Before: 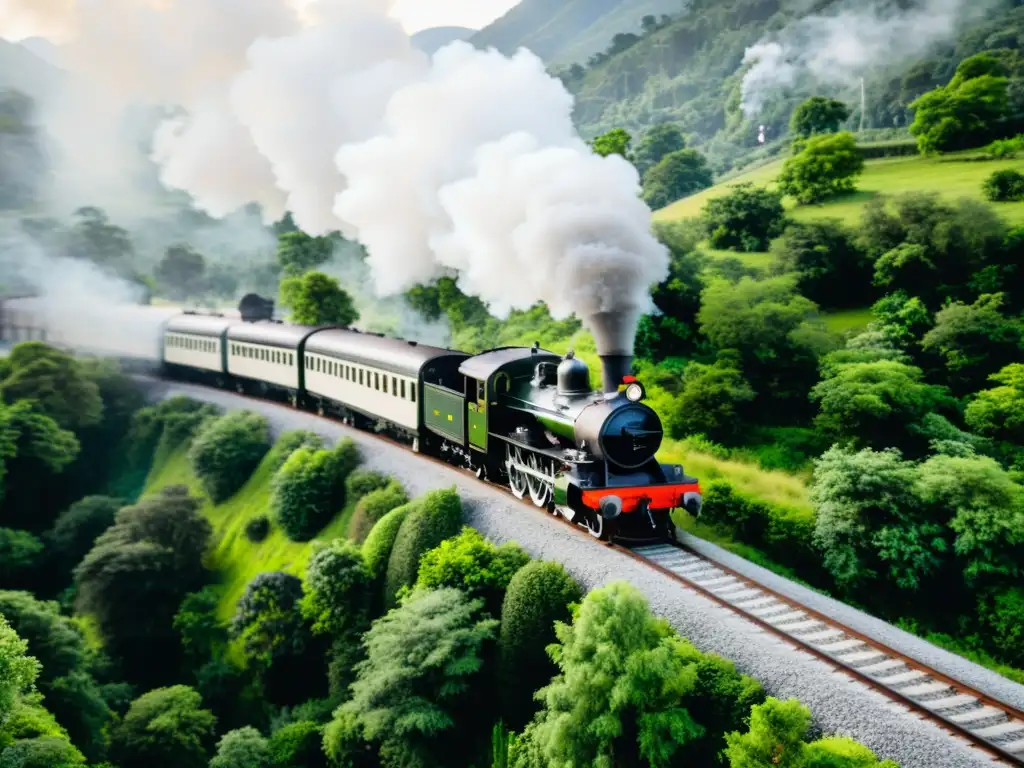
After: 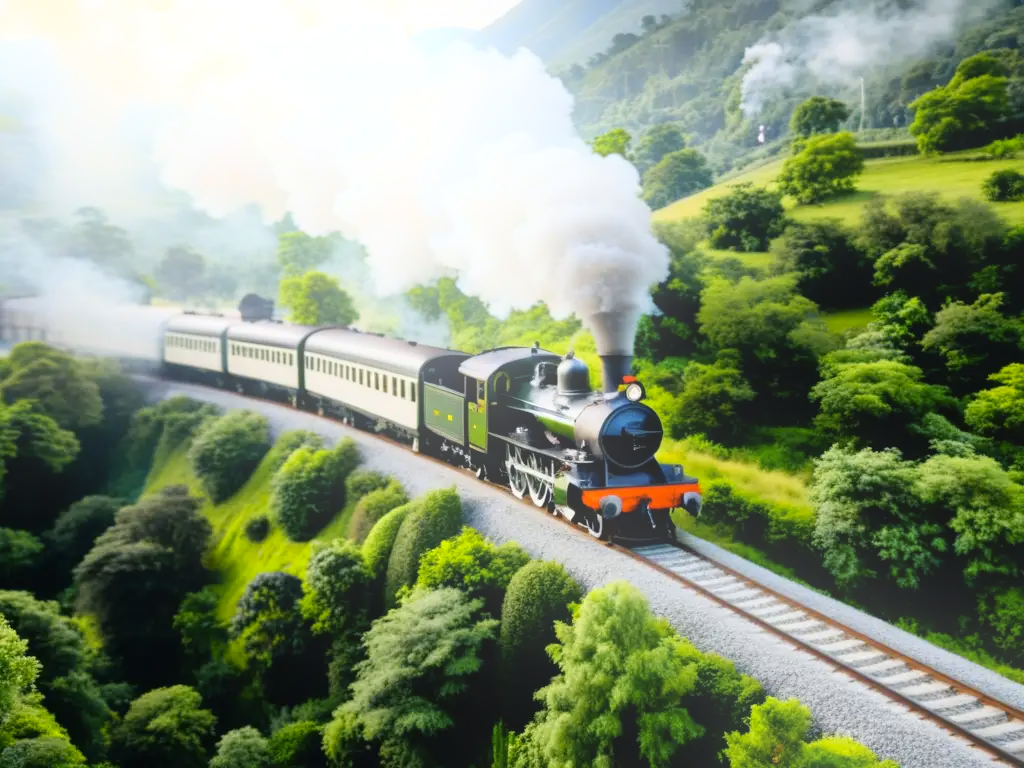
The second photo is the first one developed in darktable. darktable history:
color contrast: green-magenta contrast 0.8, blue-yellow contrast 1.1, unbound 0
bloom: on, module defaults
